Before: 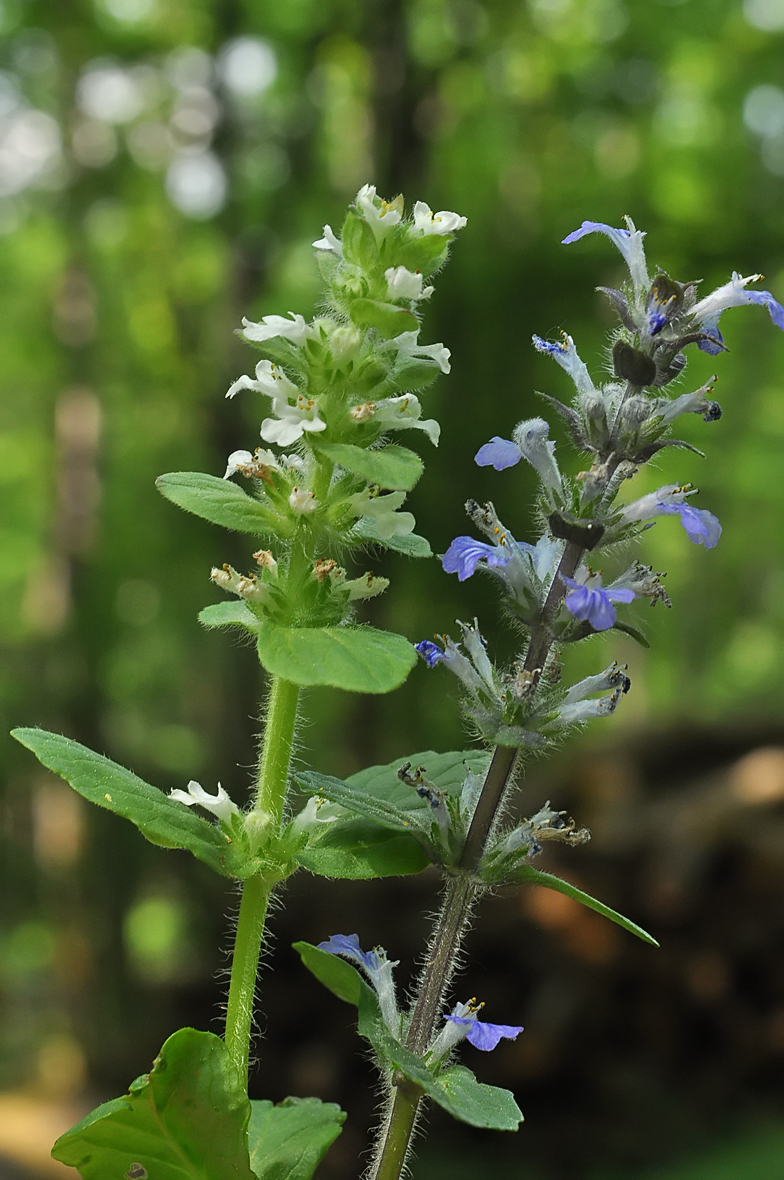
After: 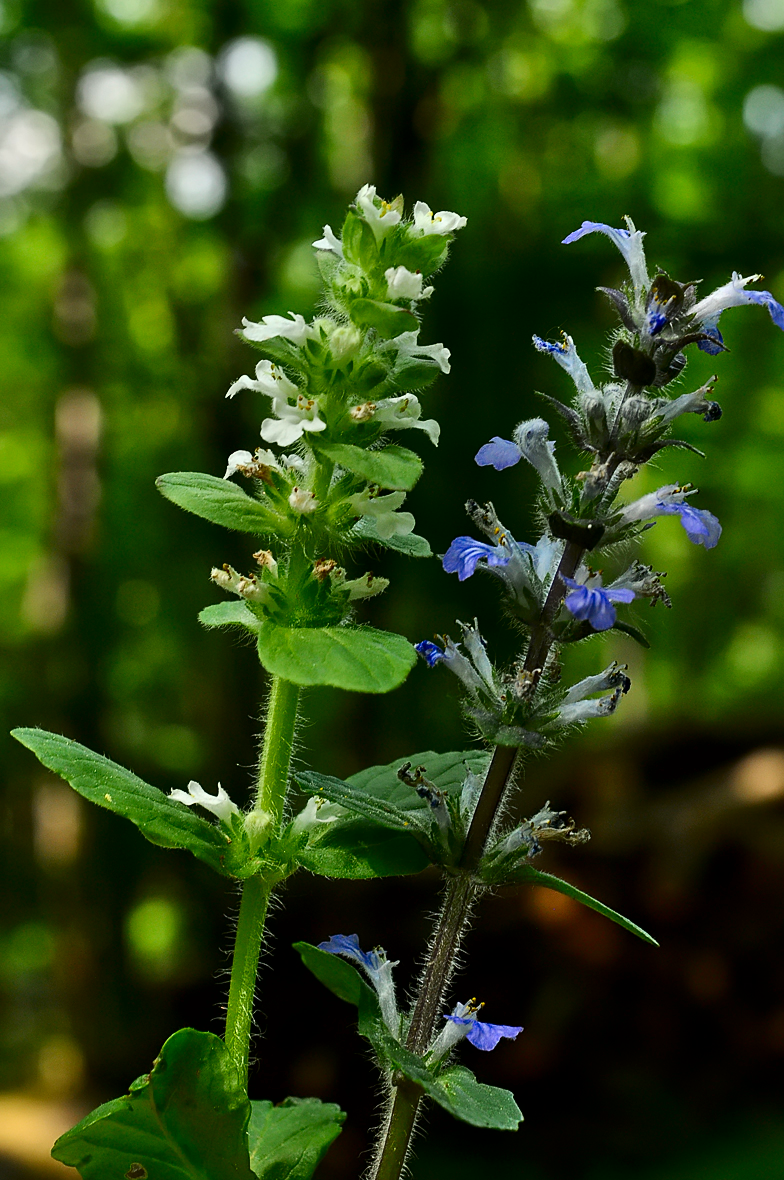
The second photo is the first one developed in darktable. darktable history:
contrast brightness saturation: contrast 0.219, brightness -0.191, saturation 0.236
local contrast: mode bilateral grid, contrast 20, coarseness 50, detail 119%, midtone range 0.2
